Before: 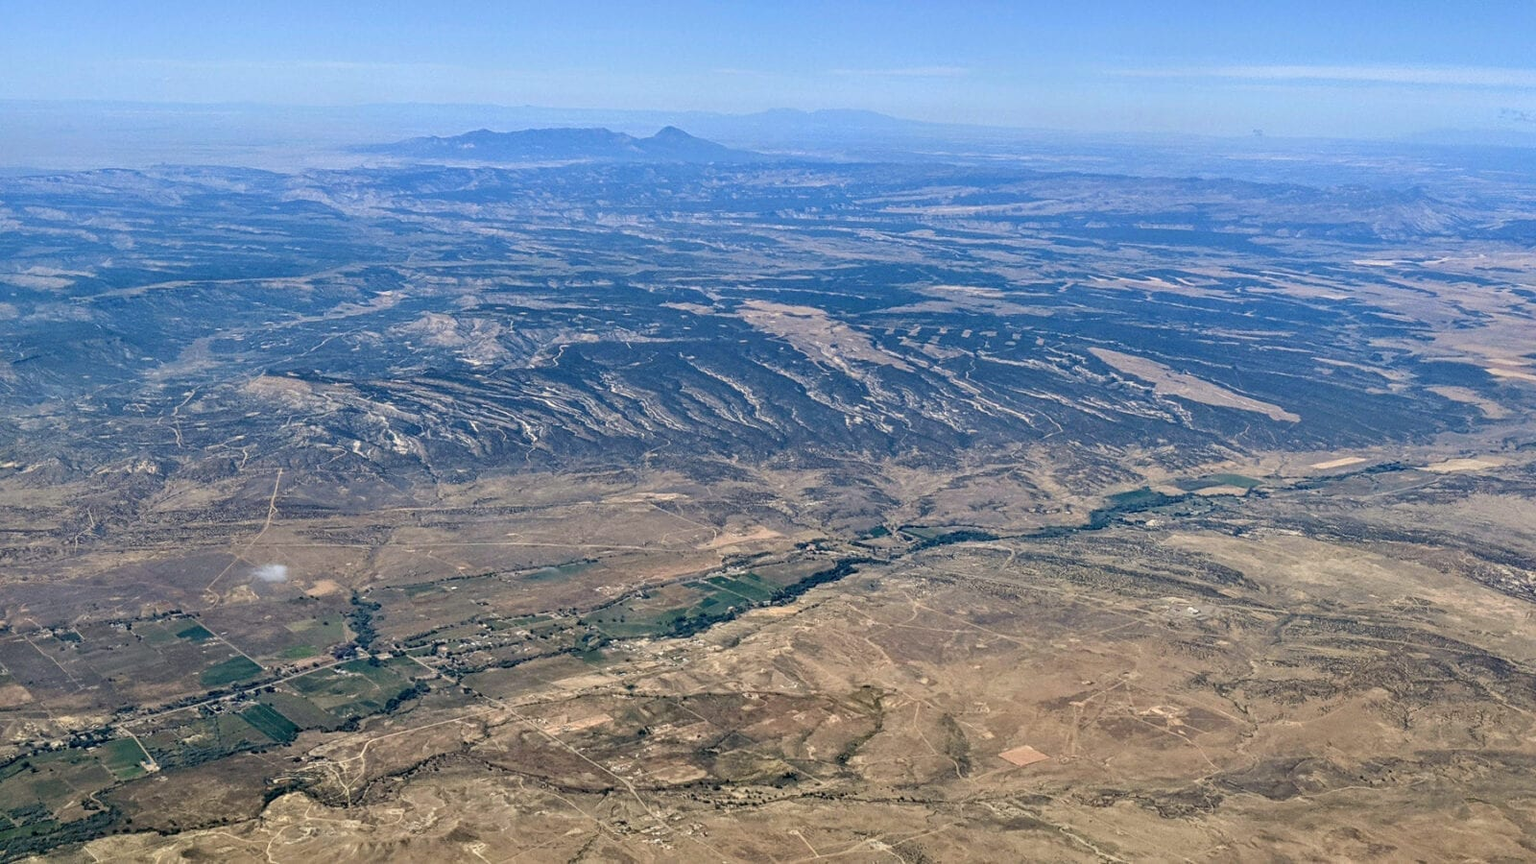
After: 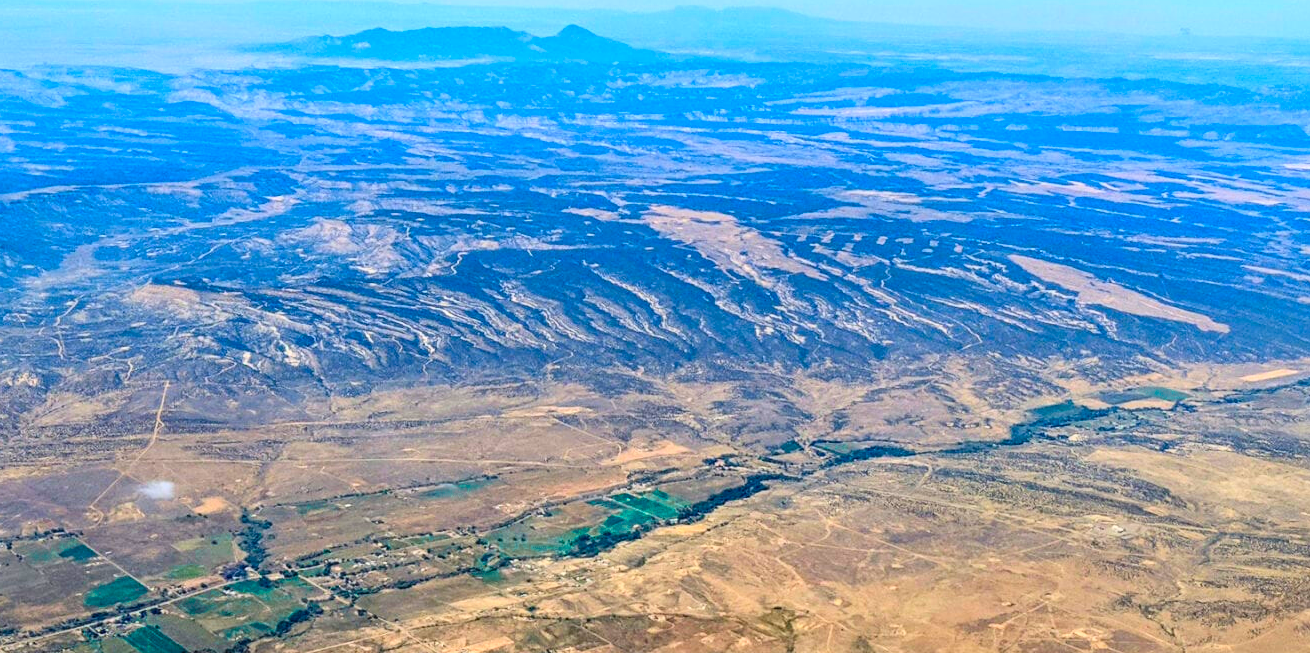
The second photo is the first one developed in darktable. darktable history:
contrast brightness saturation: contrast 0.204, brightness 0.198, saturation 0.804
color zones: curves: ch0 [(0.25, 0.5) (0.423, 0.5) (0.443, 0.5) (0.521, 0.756) (0.568, 0.5) (0.576, 0.5) (0.75, 0.5)]; ch1 [(0.25, 0.5) (0.423, 0.5) (0.443, 0.5) (0.539, 0.873) (0.624, 0.565) (0.631, 0.5) (0.75, 0.5)]
crop: left 7.868%, top 11.93%, right 10.244%, bottom 15.425%
